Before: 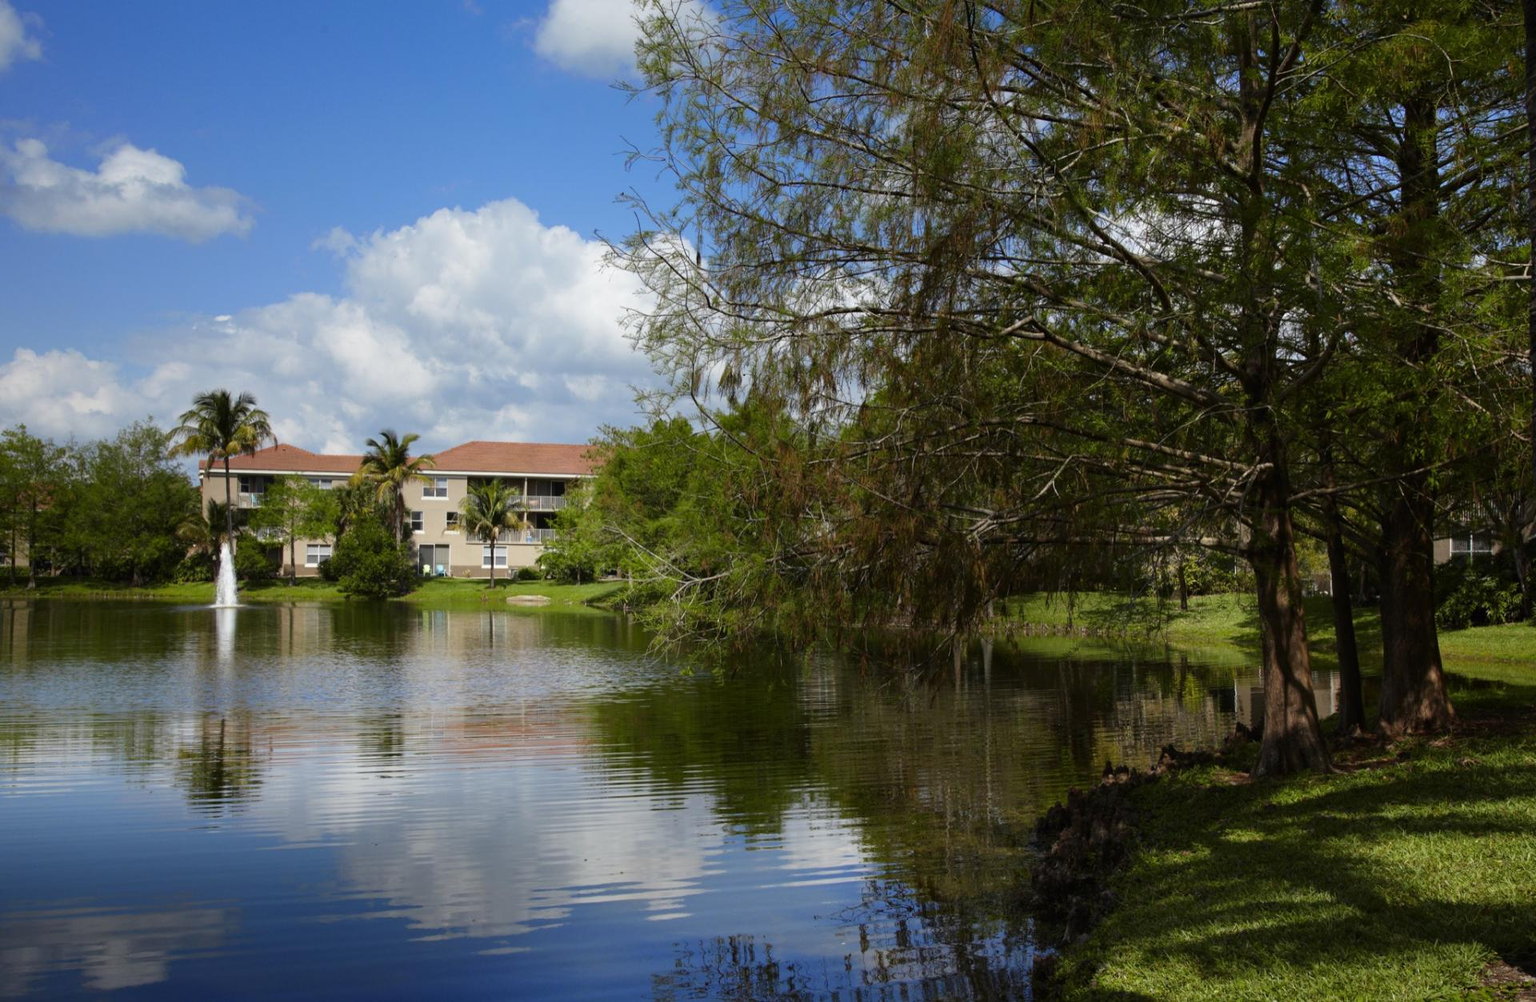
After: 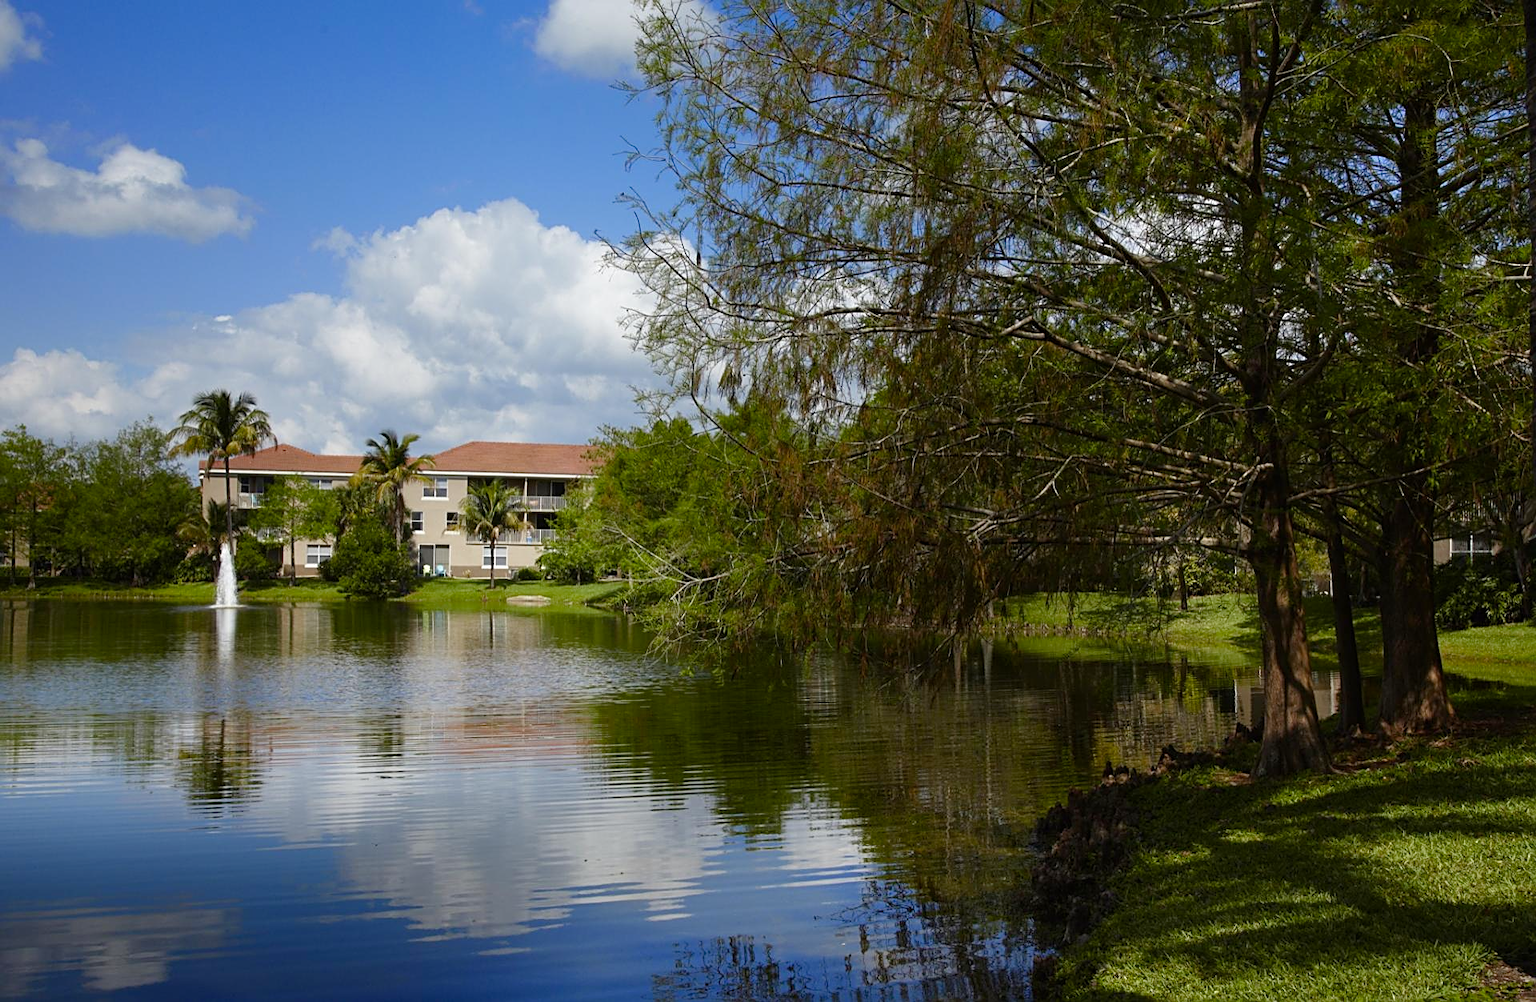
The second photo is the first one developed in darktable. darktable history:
sharpen: on, module defaults
color balance rgb: perceptual saturation grading › global saturation 0.882%, perceptual saturation grading › highlights -18.357%, perceptual saturation grading › mid-tones 7.29%, perceptual saturation grading › shadows 27.909%, global vibrance 9.648%
